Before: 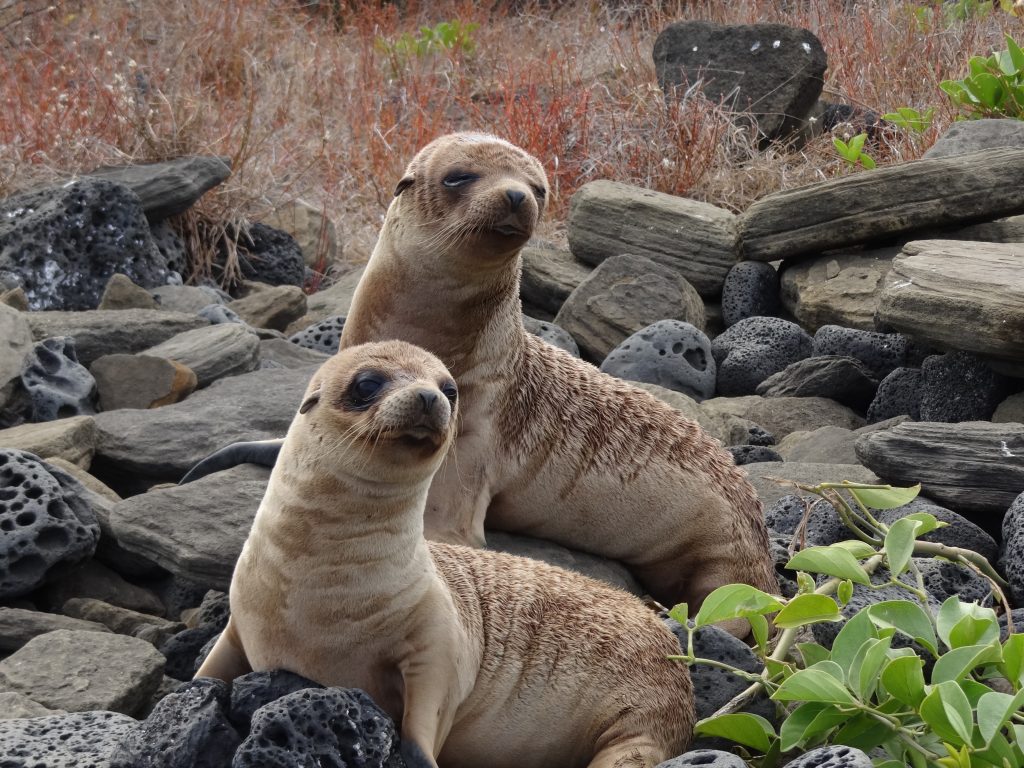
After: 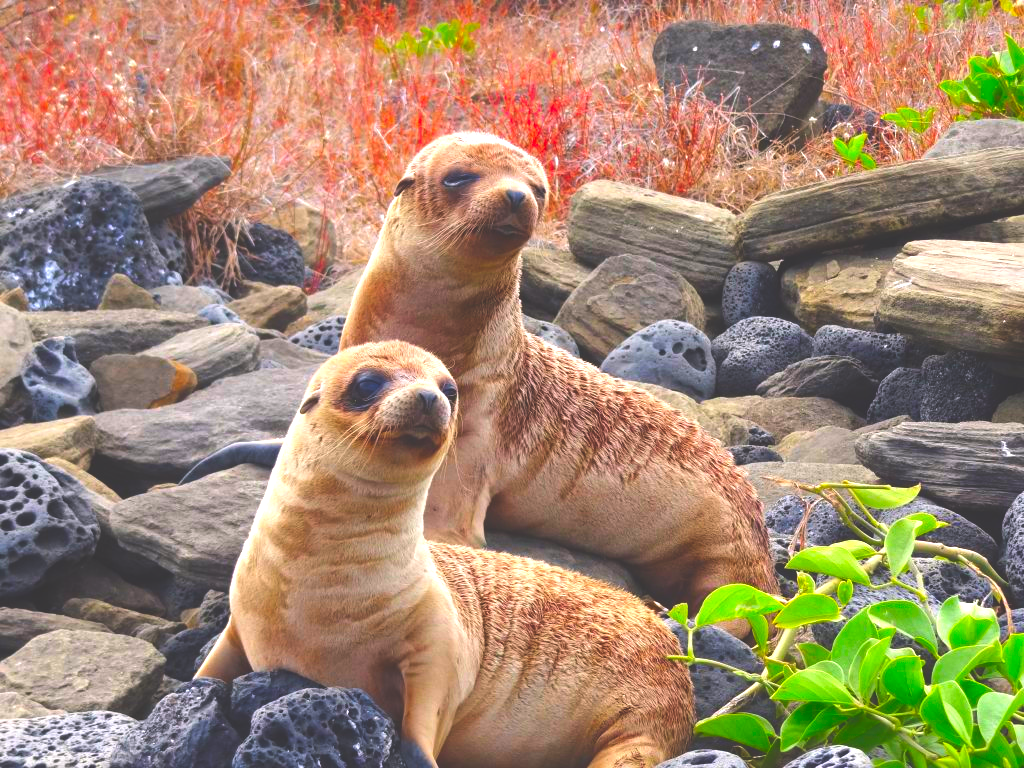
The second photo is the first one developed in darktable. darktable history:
tone equalizer: -8 EV -1.09 EV, -7 EV -1.01 EV, -6 EV -0.848 EV, -5 EV -0.609 EV, -3 EV 0.59 EV, -2 EV 0.893 EV, -1 EV 0.989 EV, +0 EV 1.06 EV, smoothing diameter 24.8%, edges refinement/feathering 14.81, preserve details guided filter
exposure: black level correction -0.021, exposure -0.034 EV, compensate highlight preservation false
color correction: highlights a* 1.68, highlights b* -1.69, saturation 2.45
